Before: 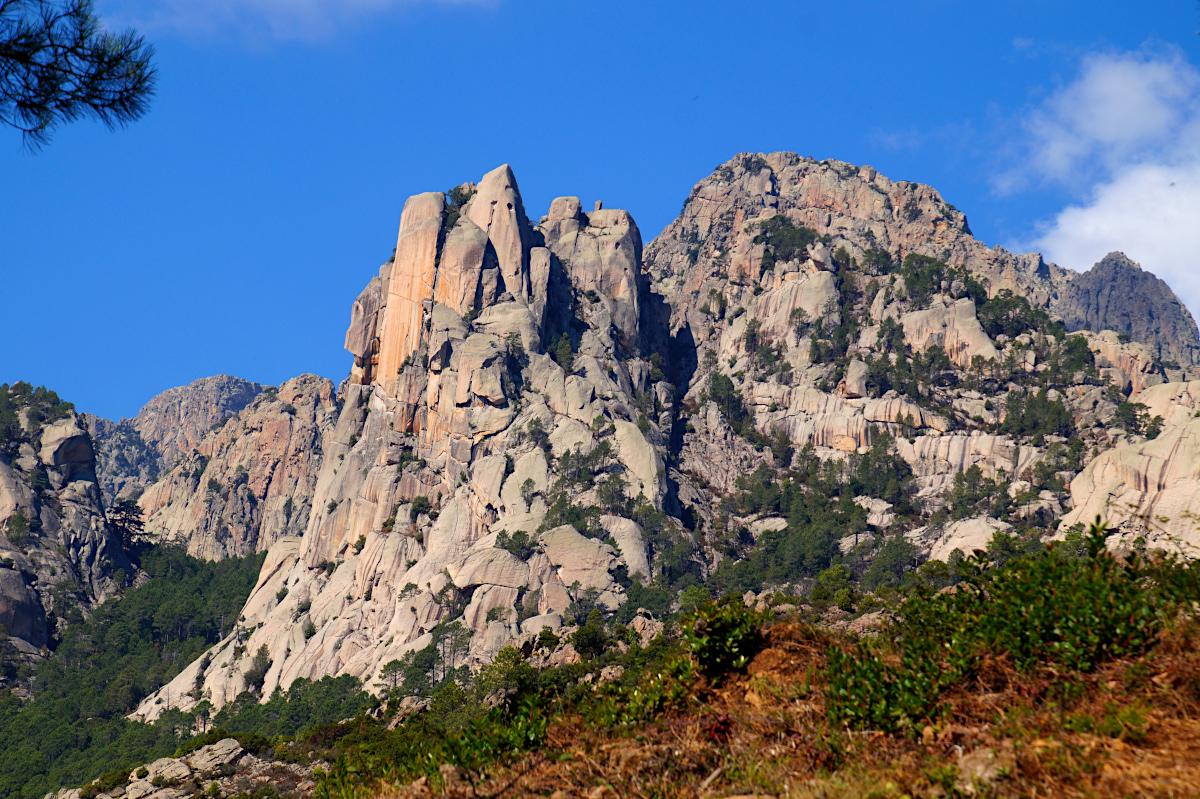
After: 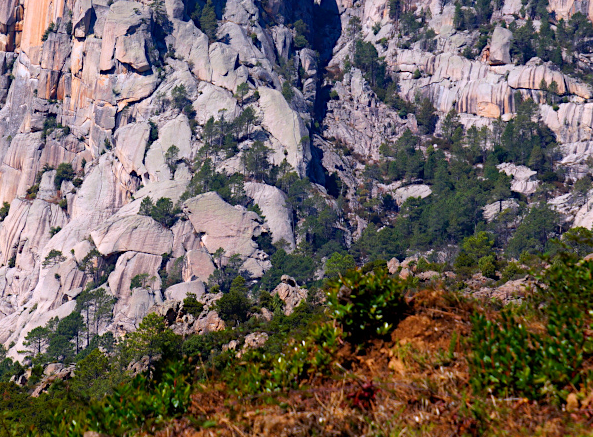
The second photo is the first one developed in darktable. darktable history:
color calibration: illuminant custom, x 0.373, y 0.388, temperature 4269.97 K
color balance rgb: linear chroma grading › global chroma 3.45%, perceptual saturation grading › global saturation 11.24%, perceptual brilliance grading › global brilliance 3.04%, global vibrance 2.8%
crop: left 29.672%, top 41.786%, right 20.851%, bottom 3.487%
